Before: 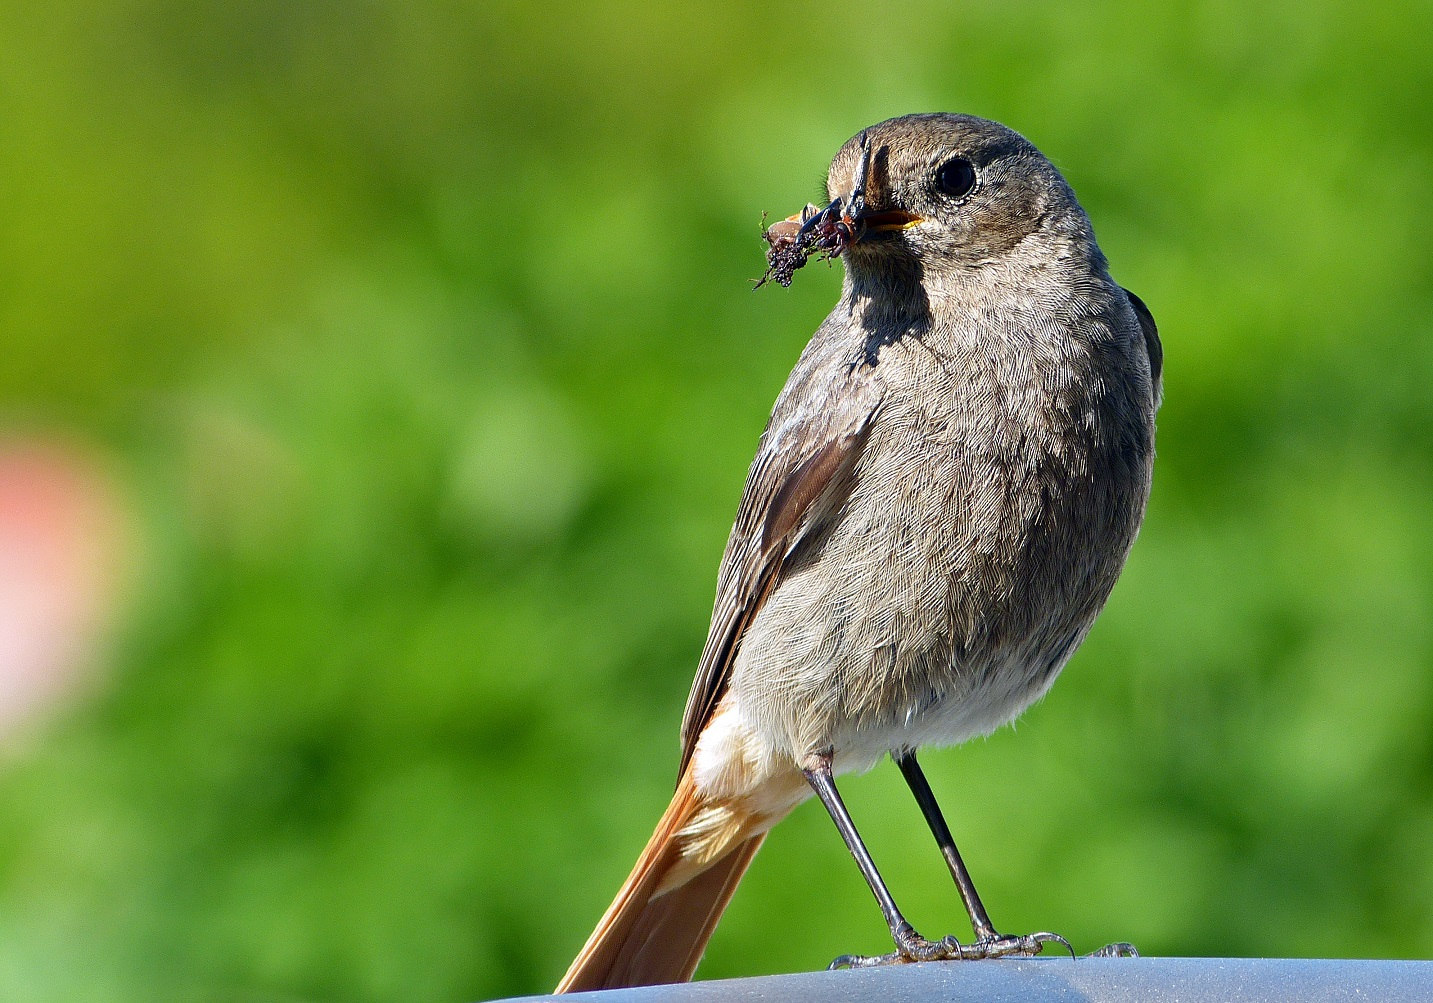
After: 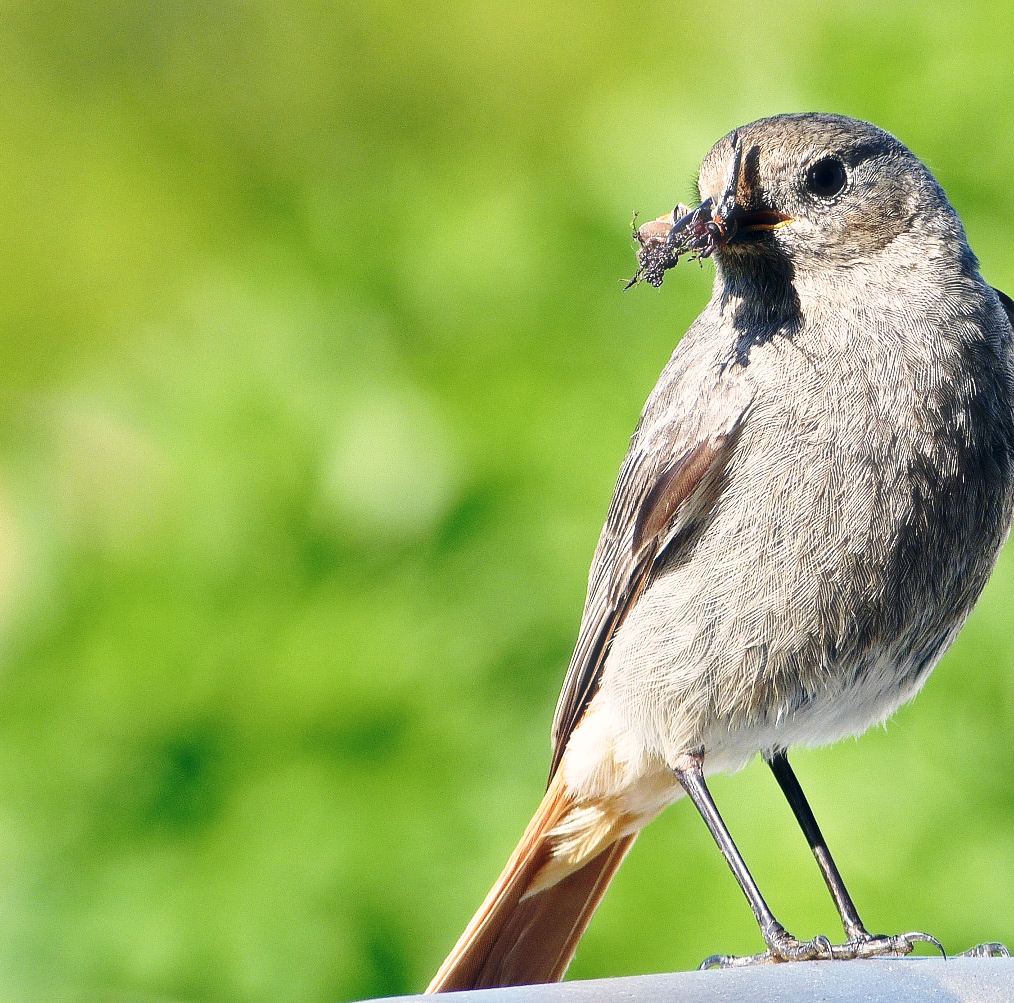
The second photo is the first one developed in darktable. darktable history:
base curve: curves: ch0 [(0, 0) (0.028, 0.03) (0.121, 0.232) (0.46, 0.748) (0.859, 0.968) (1, 1)], preserve colors none
crop and rotate: left 9.061%, right 20.142%
haze removal: strength -0.05
color correction: highlights a* 2.75, highlights b* 5, shadows a* -2.04, shadows b* -4.84, saturation 0.8
